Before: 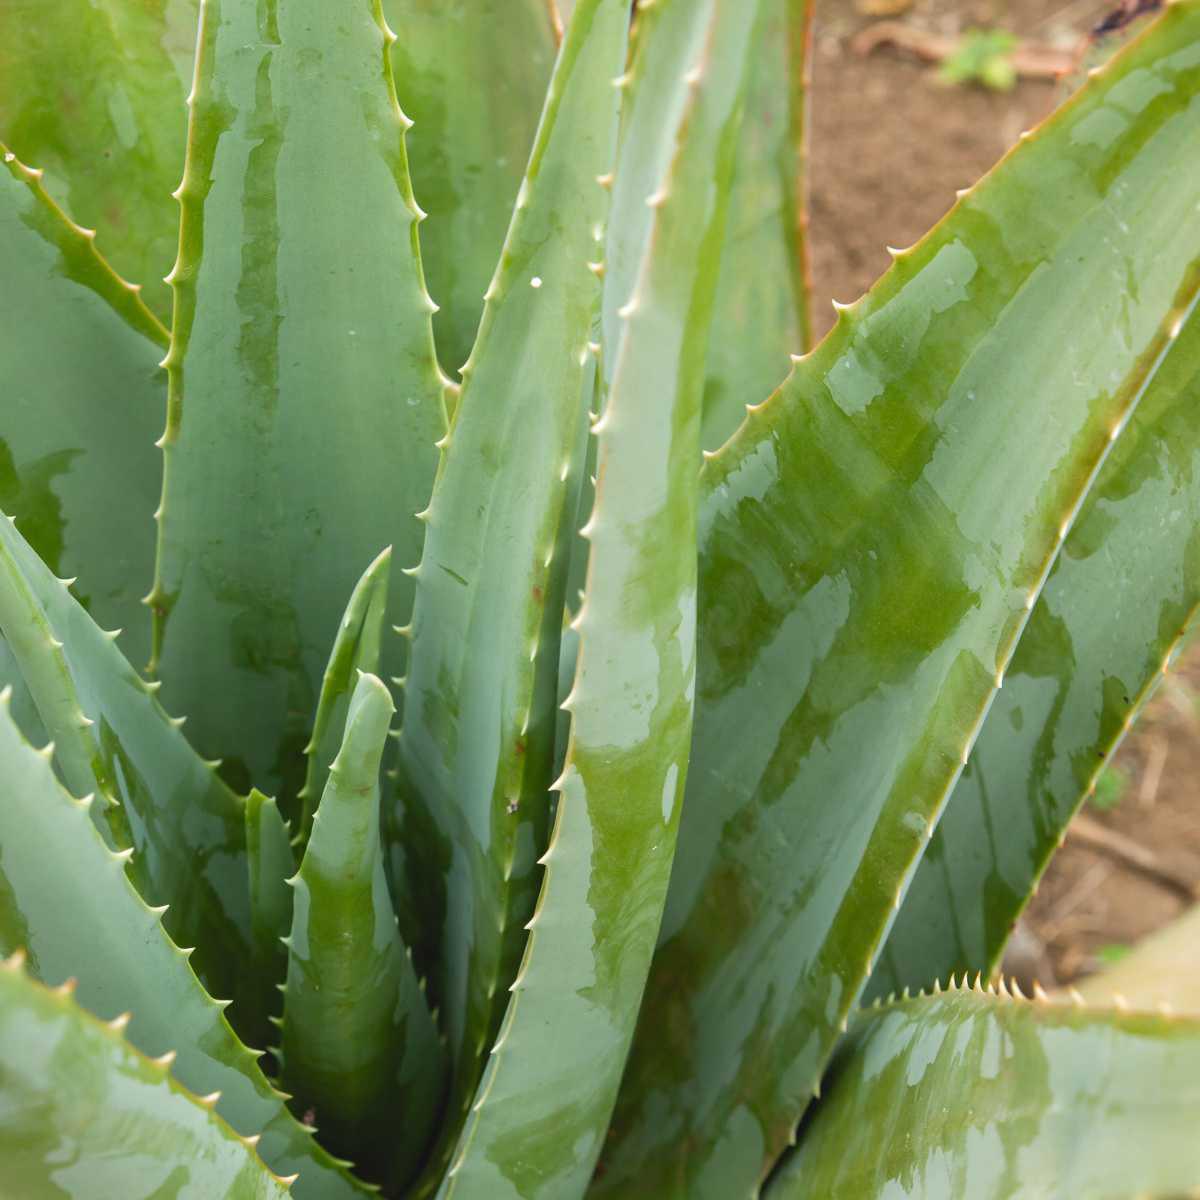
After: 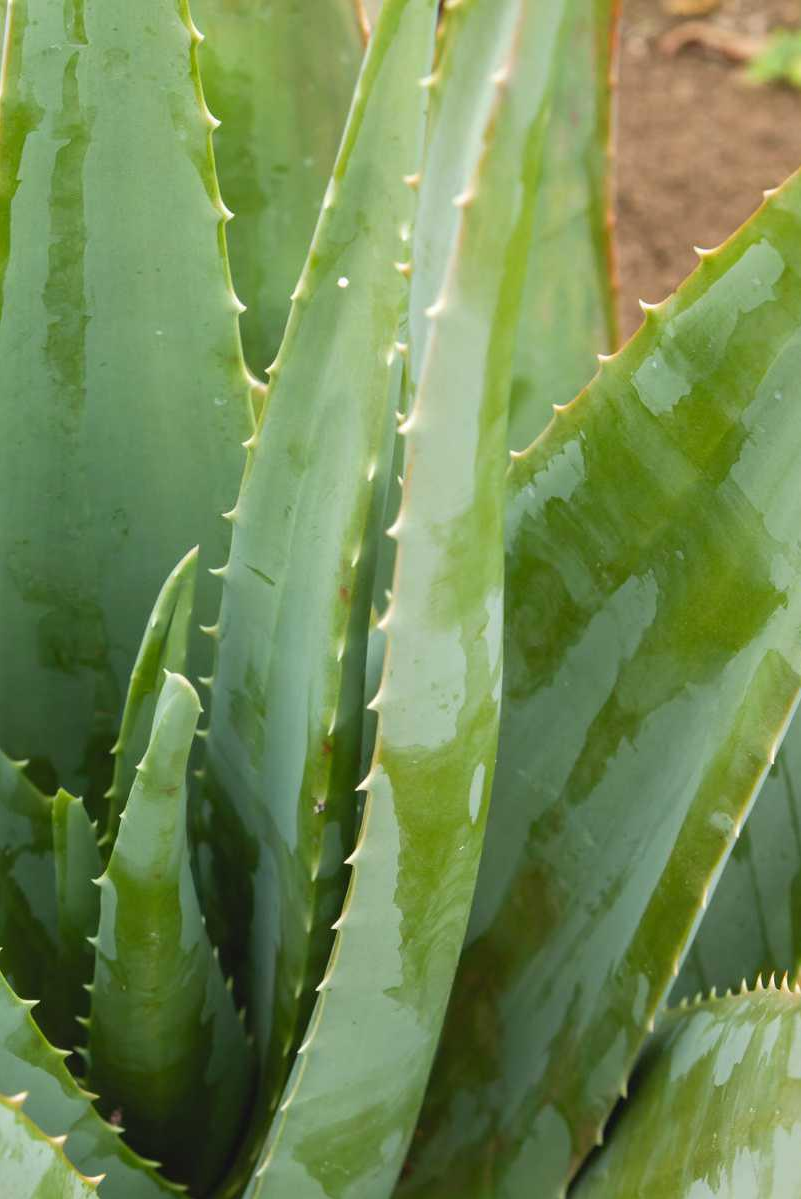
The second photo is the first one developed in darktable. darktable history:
crop and rotate: left 16.097%, right 17.15%
